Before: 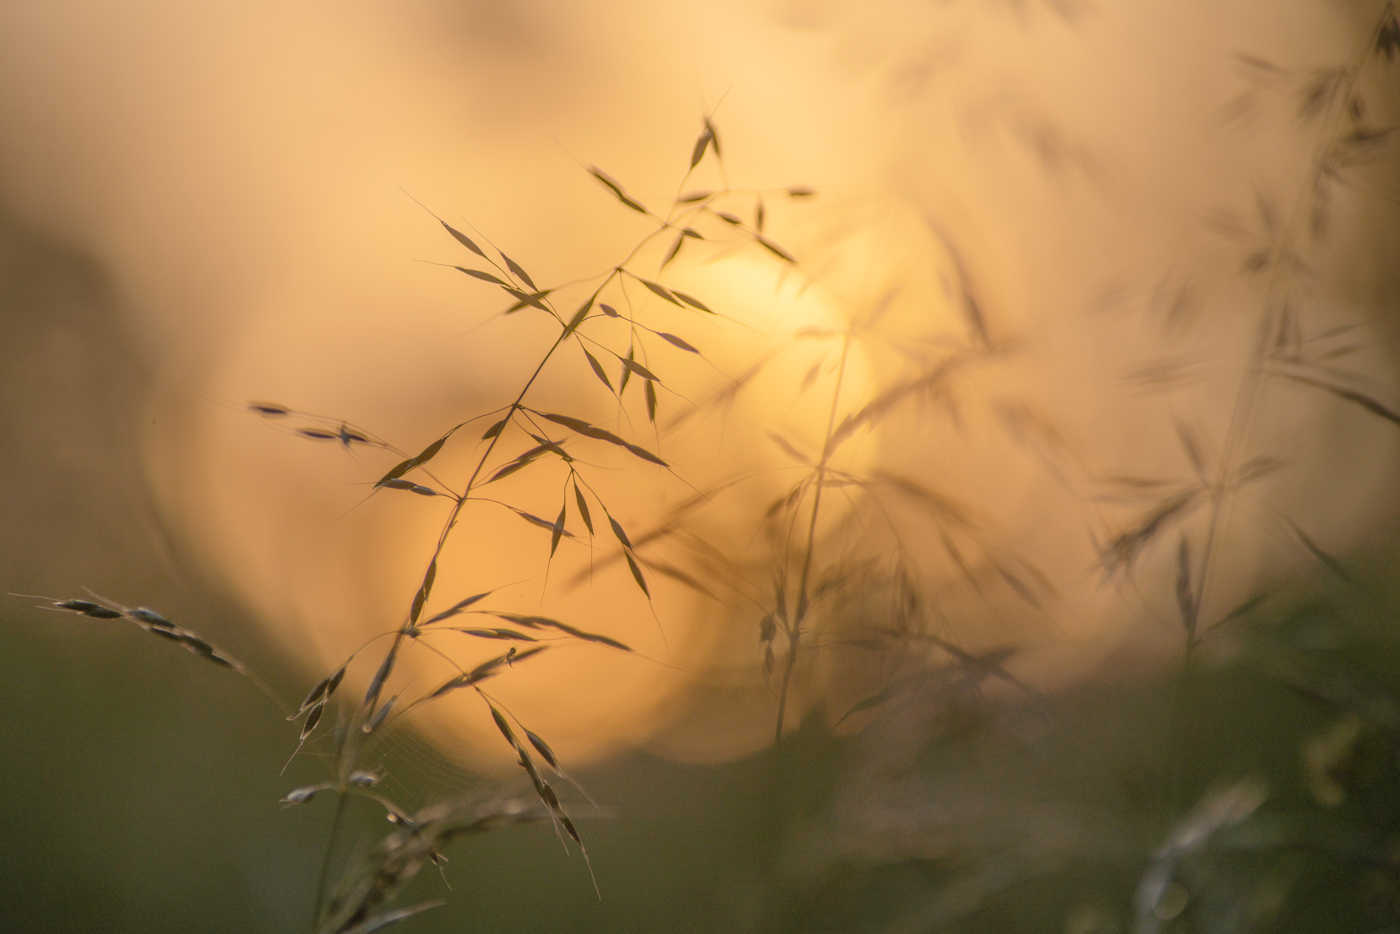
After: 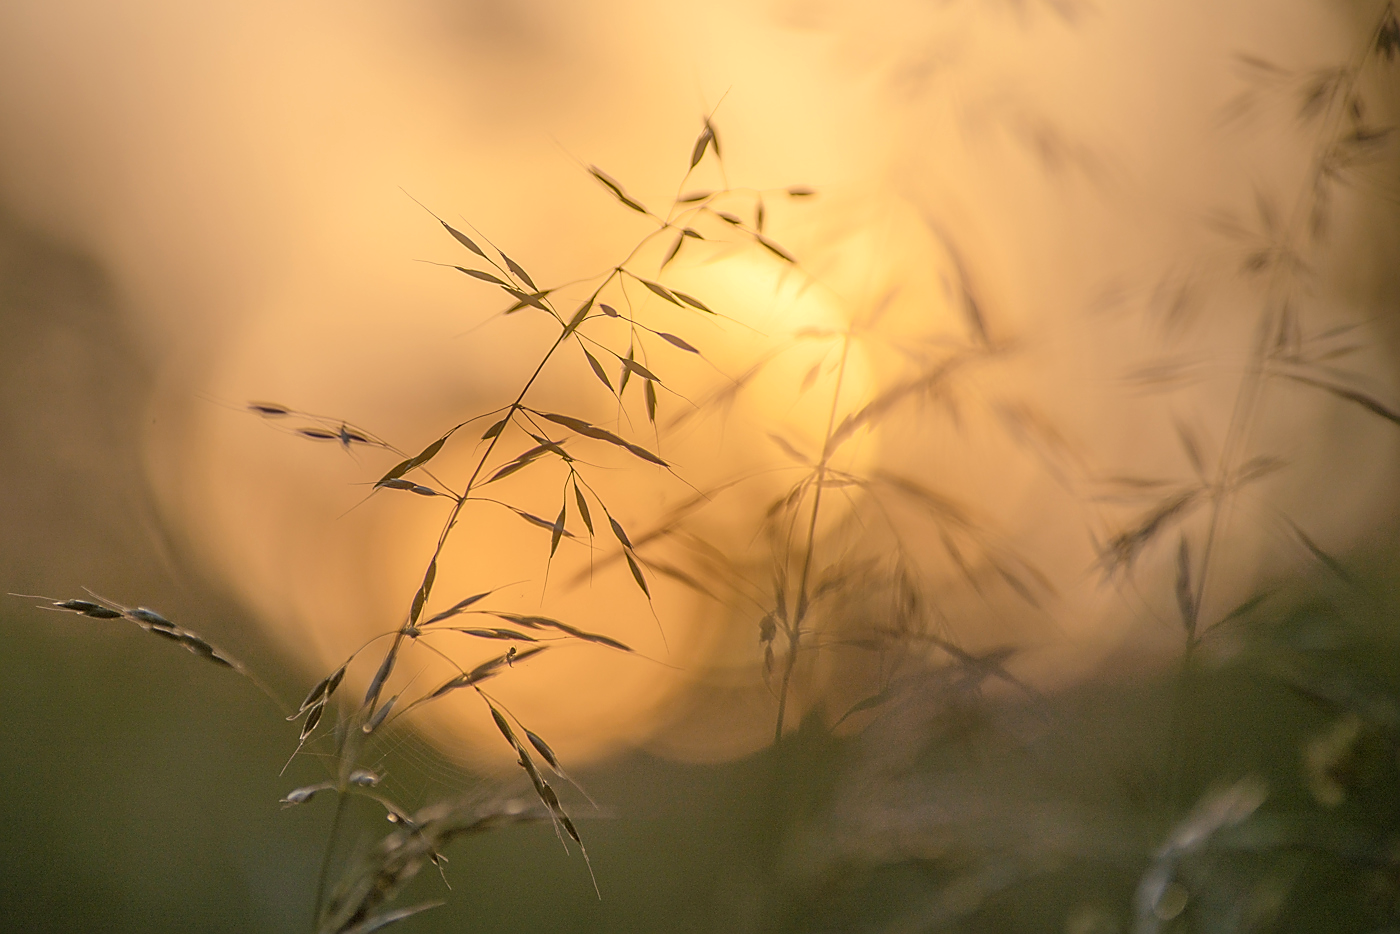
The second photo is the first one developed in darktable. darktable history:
exposure: black level correction 0.002, exposure 0.145 EV, compensate highlight preservation false
sharpen: radius 1.354, amount 1.232, threshold 0.669
